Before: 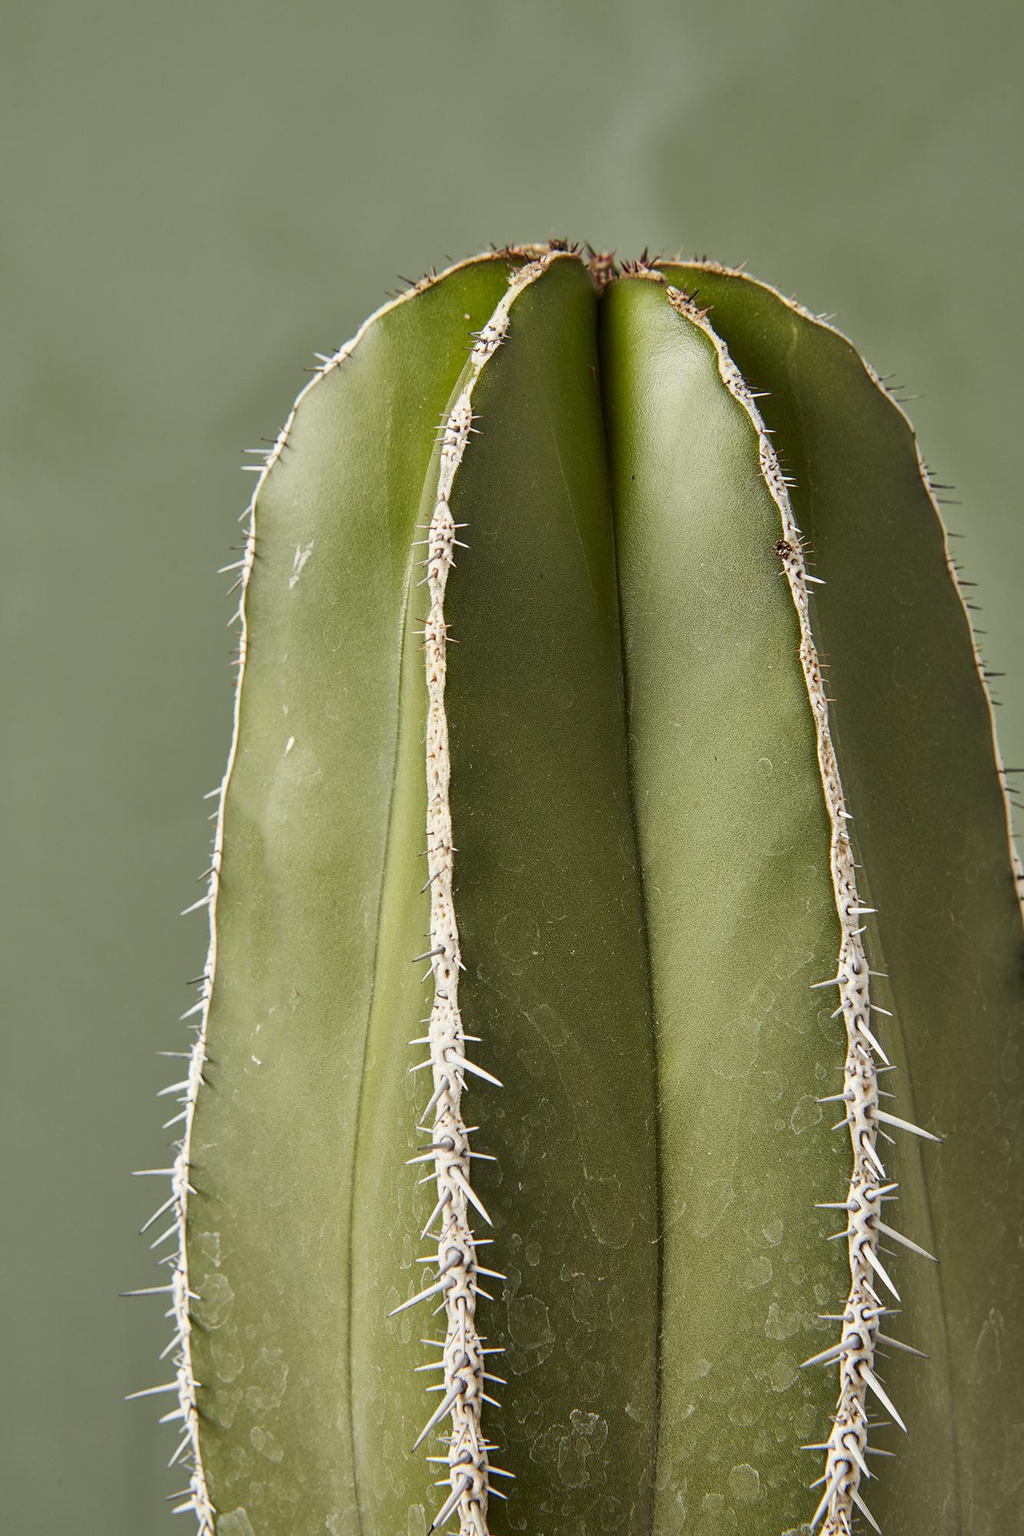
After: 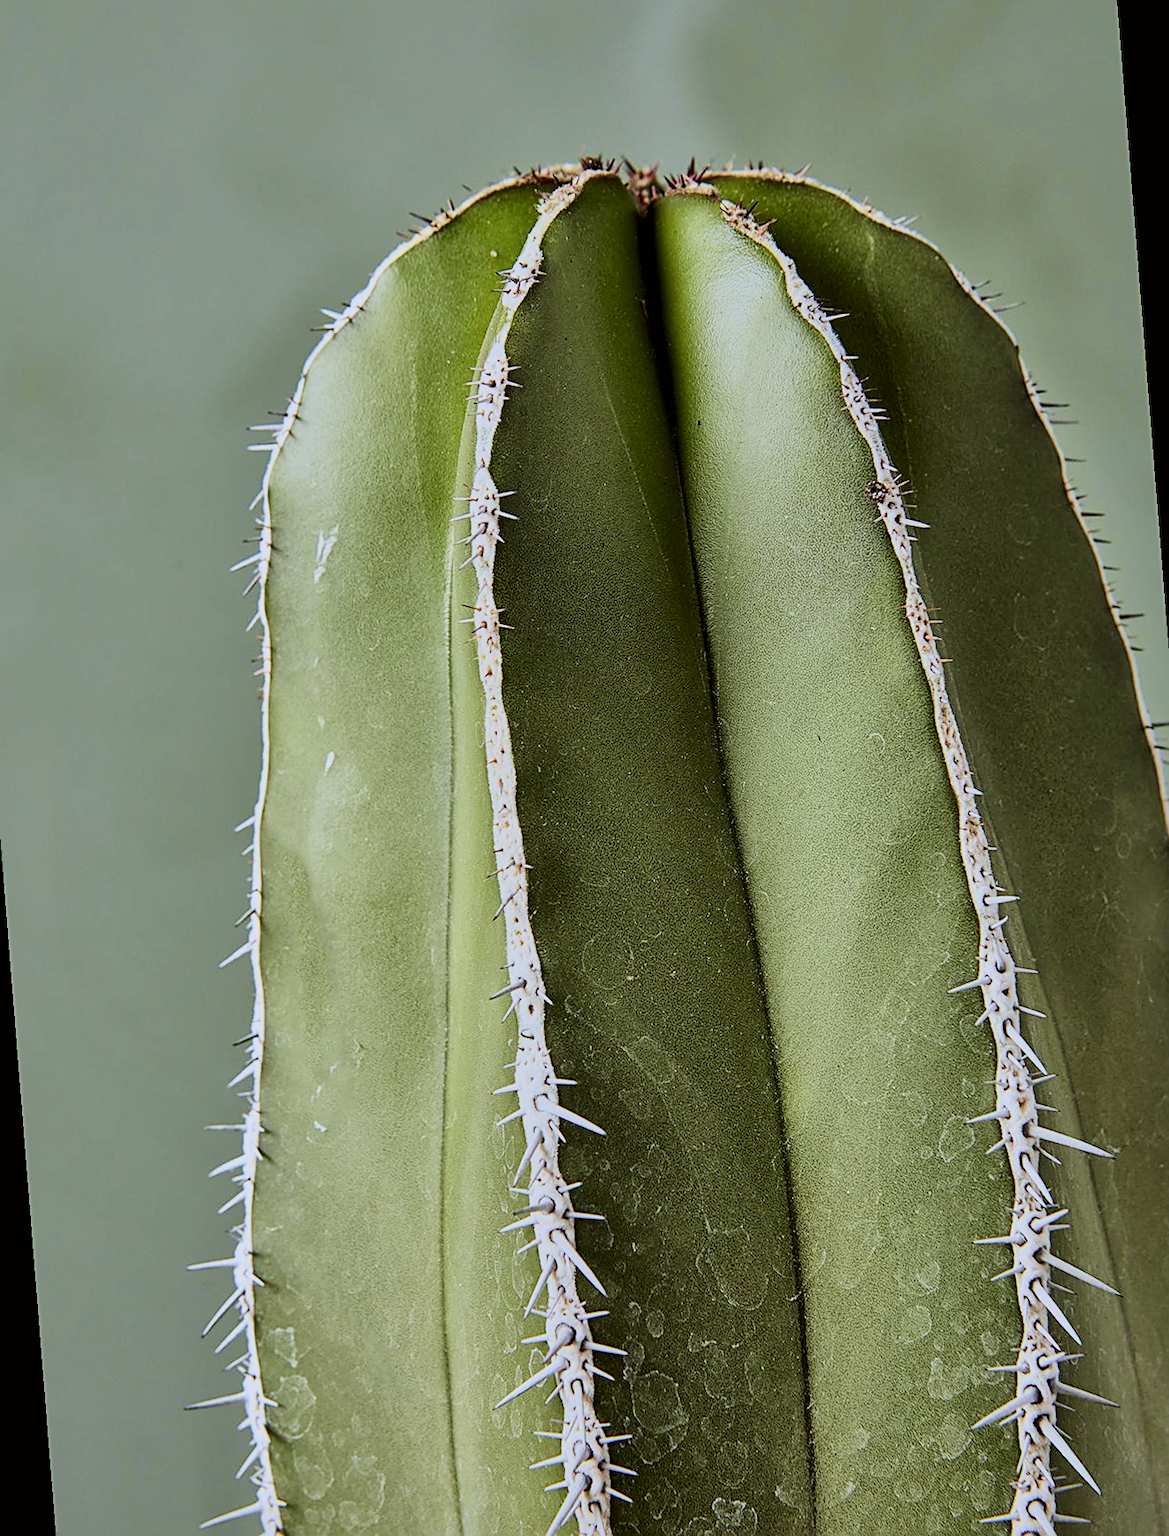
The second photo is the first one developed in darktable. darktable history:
local contrast: mode bilateral grid, contrast 20, coarseness 50, detail 148%, midtone range 0.2
sharpen: on, module defaults
rotate and perspective: rotation -4.57°, crop left 0.054, crop right 0.944, crop top 0.087, crop bottom 0.914
white balance: red 0.948, green 1.02, blue 1.176
filmic rgb: black relative exposure -7.65 EV, white relative exposure 4.56 EV, hardness 3.61, color science v6 (2022)
tone curve: curves: ch0 [(0, 0) (0.091, 0.074) (0.184, 0.168) (0.491, 0.519) (0.748, 0.765) (1, 0.919)]; ch1 [(0, 0) (0.179, 0.173) (0.322, 0.32) (0.424, 0.424) (0.502, 0.504) (0.56, 0.578) (0.631, 0.667) (0.777, 0.806) (1, 1)]; ch2 [(0, 0) (0.434, 0.447) (0.483, 0.487) (0.547, 0.564) (0.676, 0.673) (1, 1)], color space Lab, independent channels, preserve colors none
